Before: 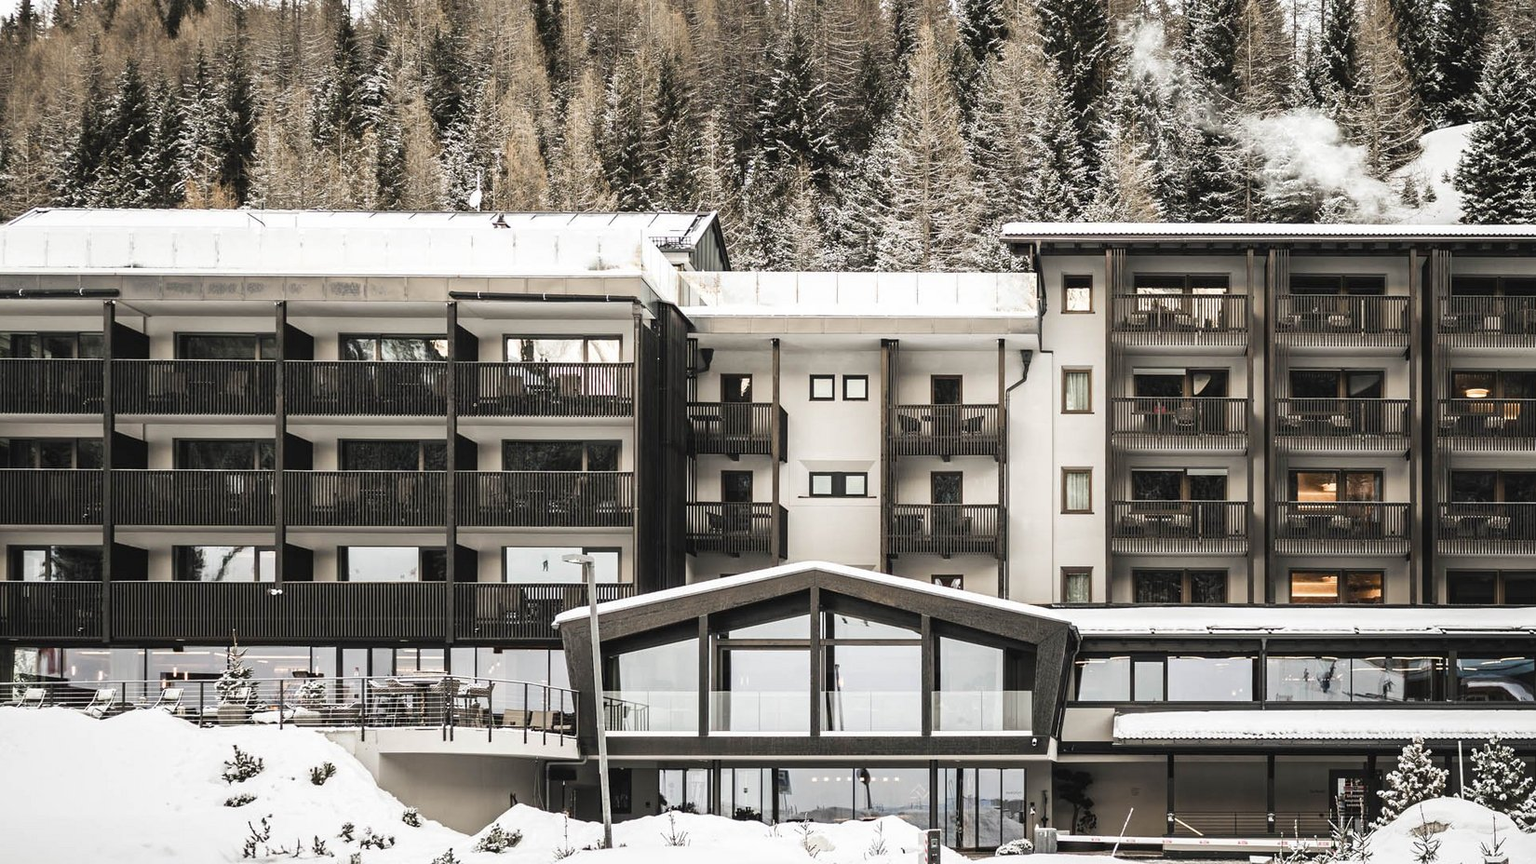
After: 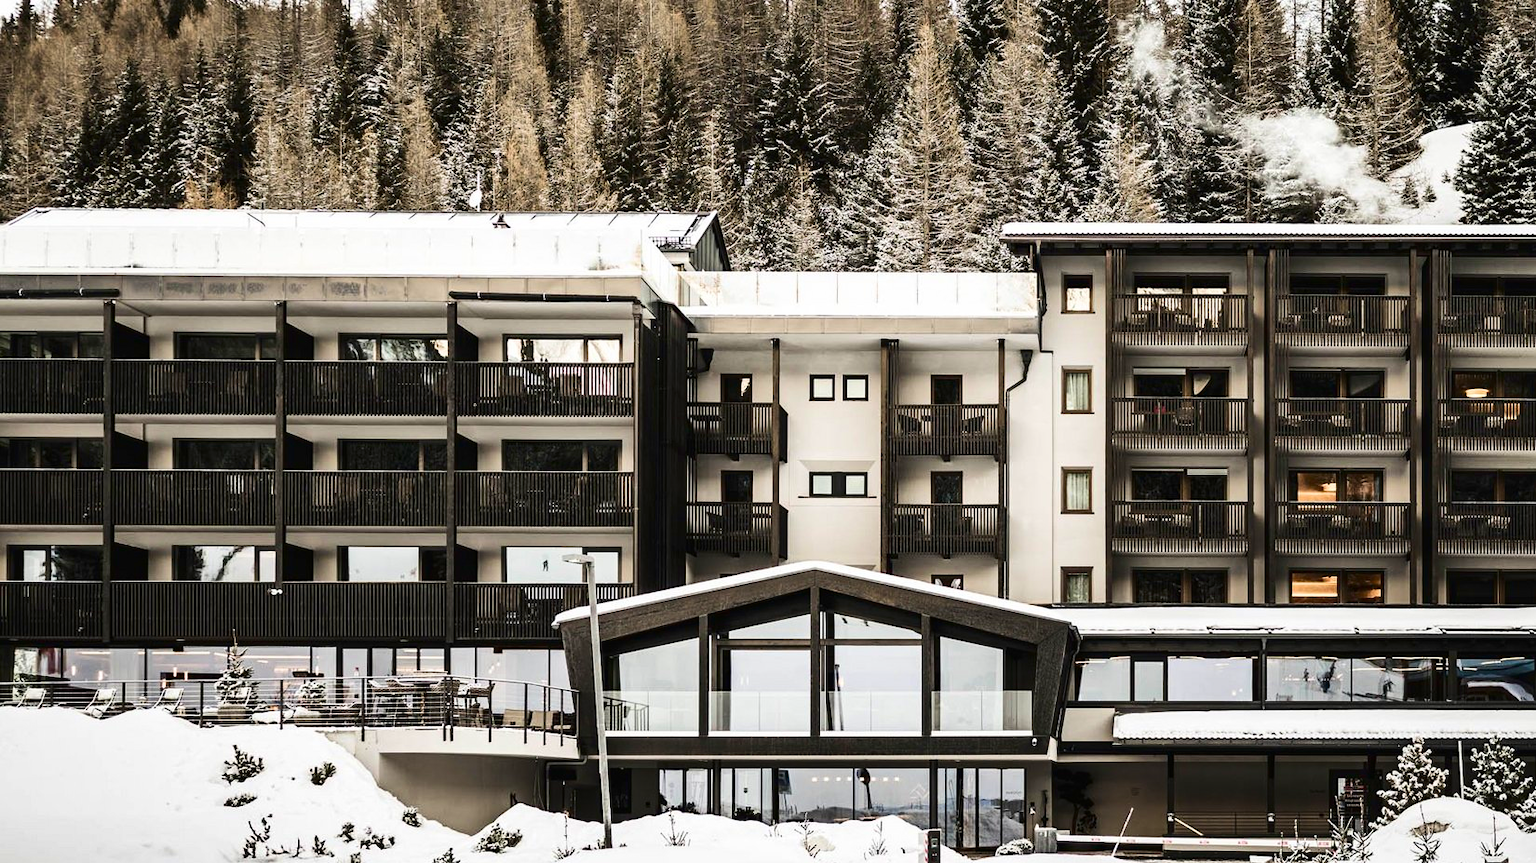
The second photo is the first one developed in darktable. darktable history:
contrast brightness saturation: contrast 0.2, brightness -0.11, saturation 0.1
velvia: on, module defaults
shadows and highlights: low approximation 0.01, soften with gaussian
